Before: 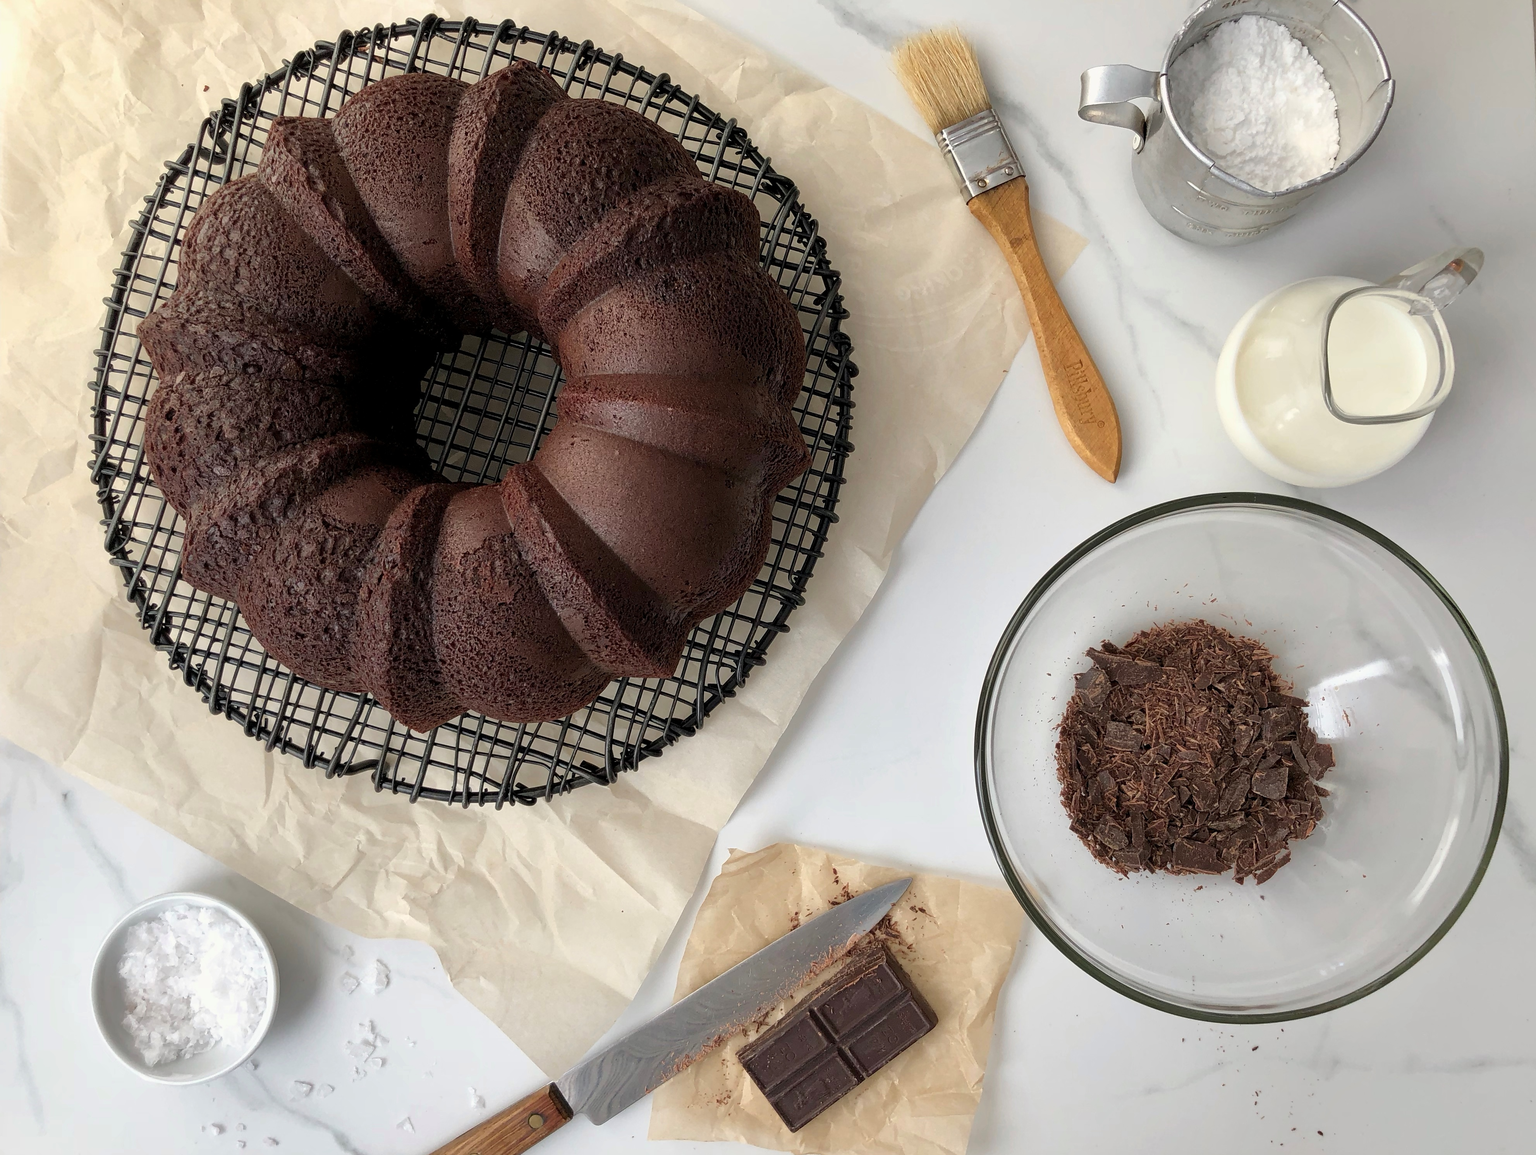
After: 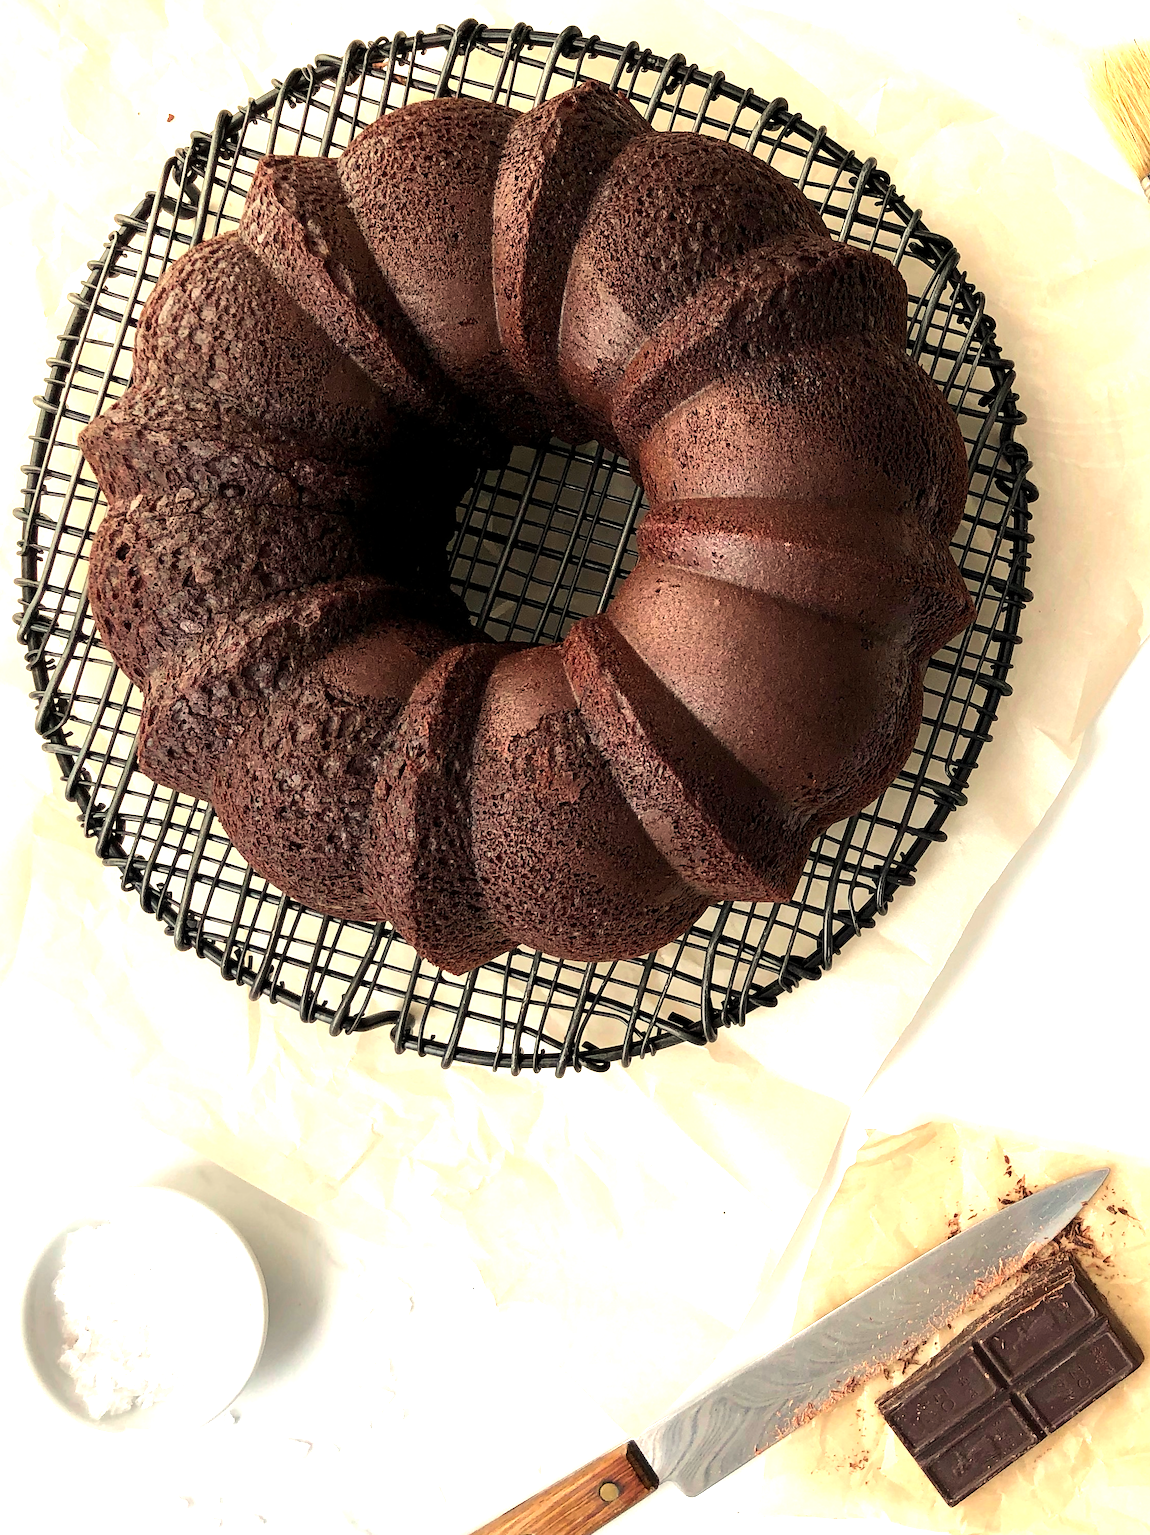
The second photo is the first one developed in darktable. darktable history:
tone equalizer: -8 EV -0.75 EV, -7 EV -0.7 EV, -6 EV -0.6 EV, -5 EV -0.4 EV, -3 EV 0.4 EV, -2 EV 0.6 EV, -1 EV 0.7 EV, +0 EV 0.75 EV, edges refinement/feathering 500, mask exposure compensation -1.57 EV, preserve details no
crop: left 5.114%, right 38.589%
white balance: red 1.029, blue 0.92
exposure: exposure 0.574 EV, compensate highlight preservation false
